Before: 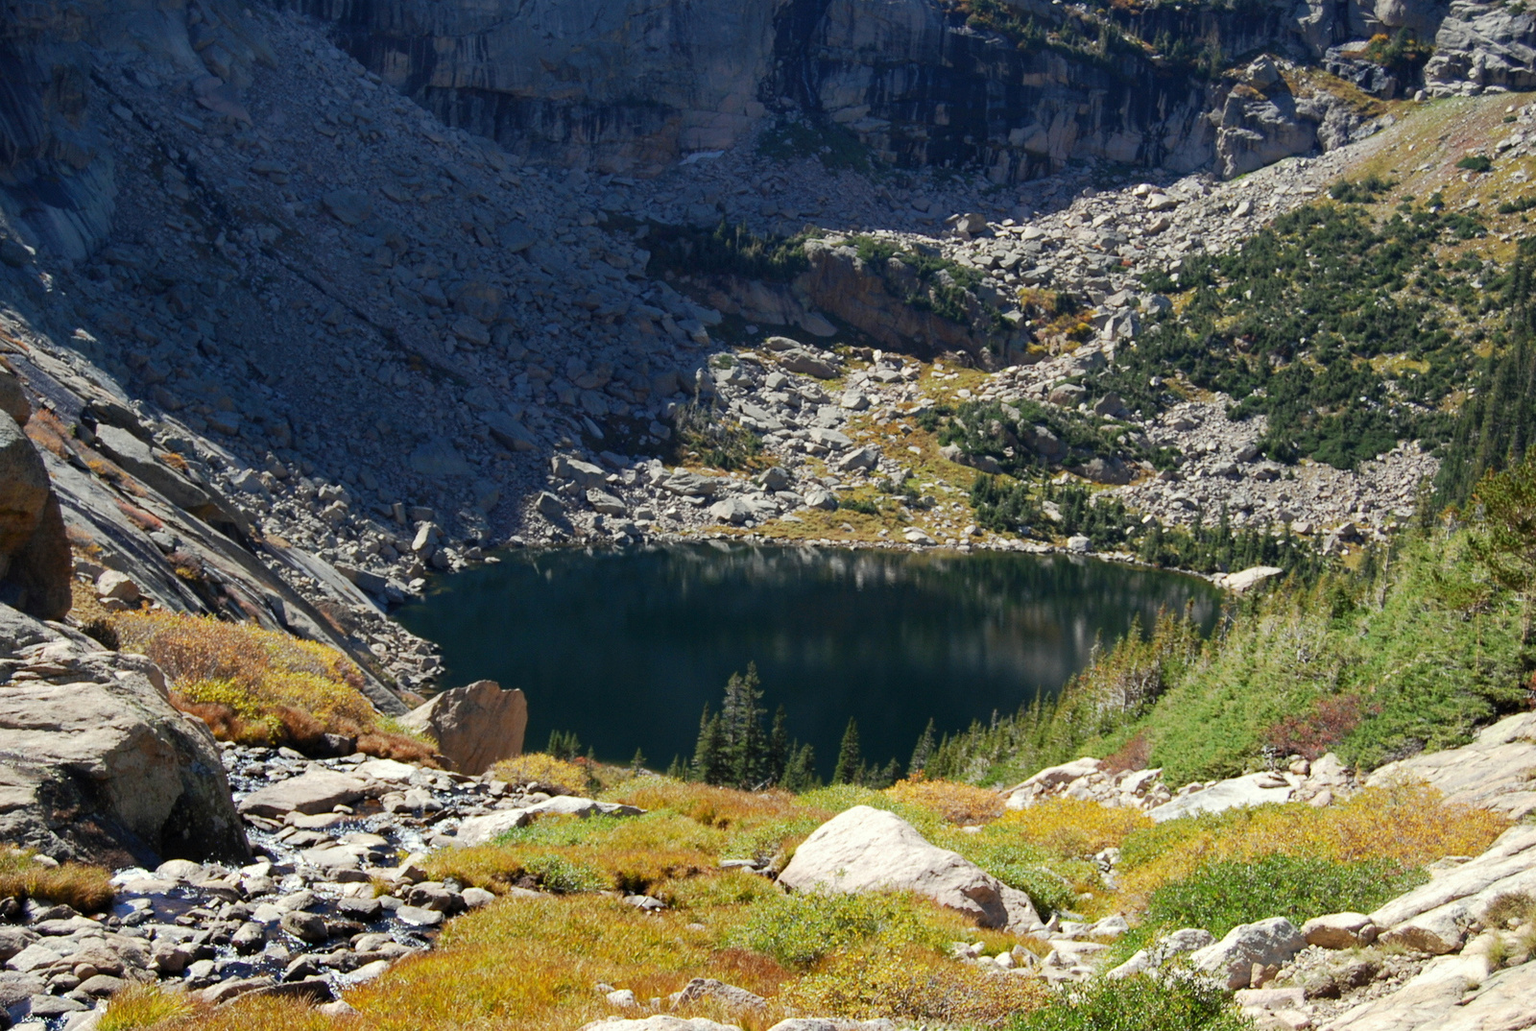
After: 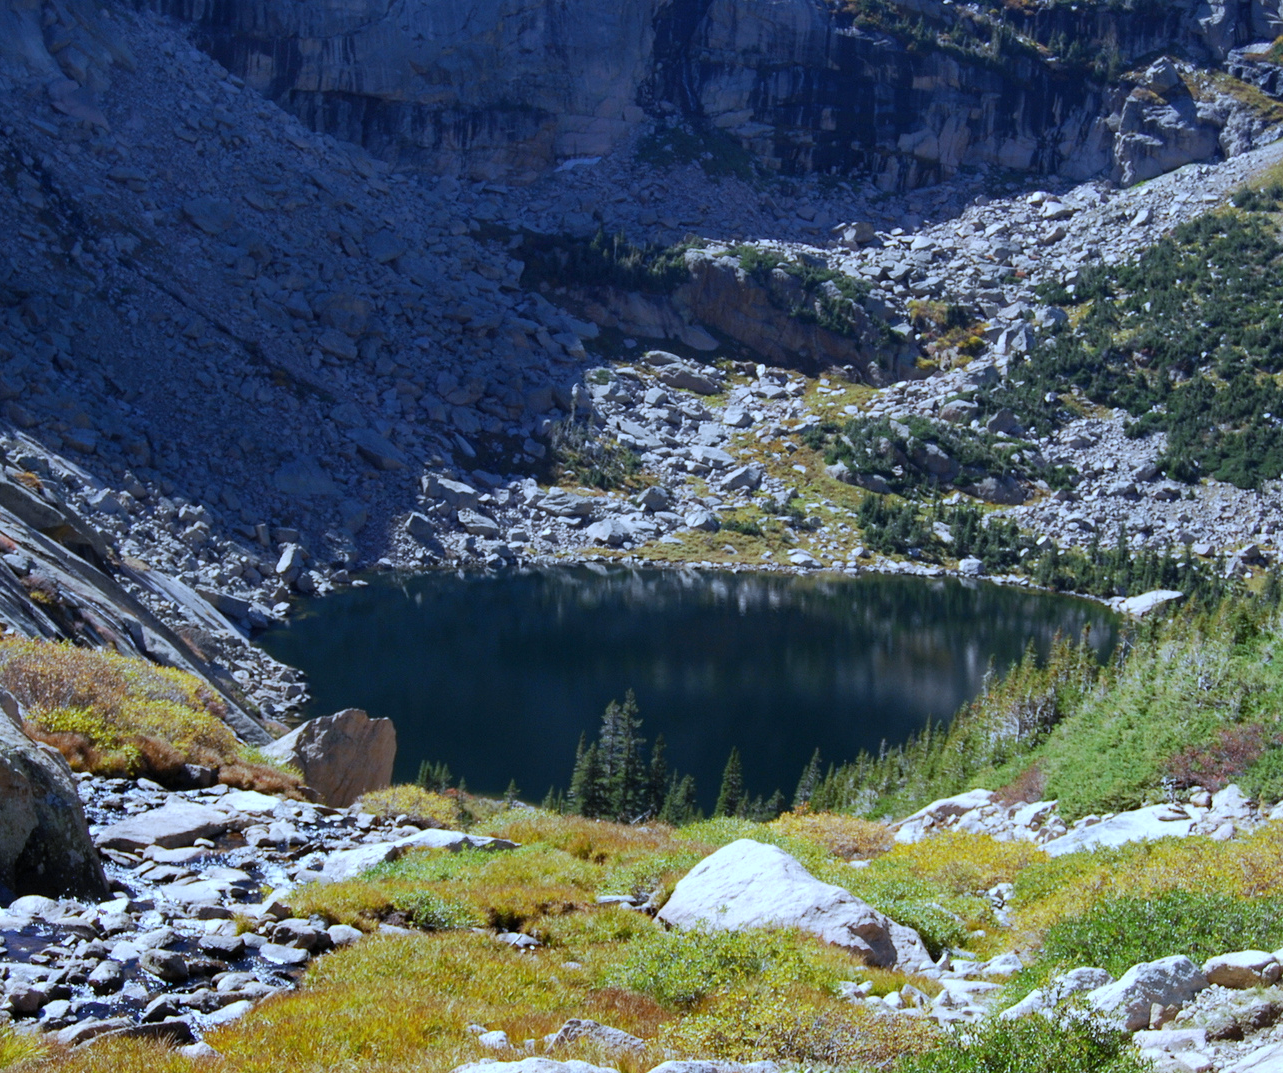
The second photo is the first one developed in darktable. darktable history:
white balance: red 0.871, blue 1.249
crop and rotate: left 9.597%, right 10.195%
